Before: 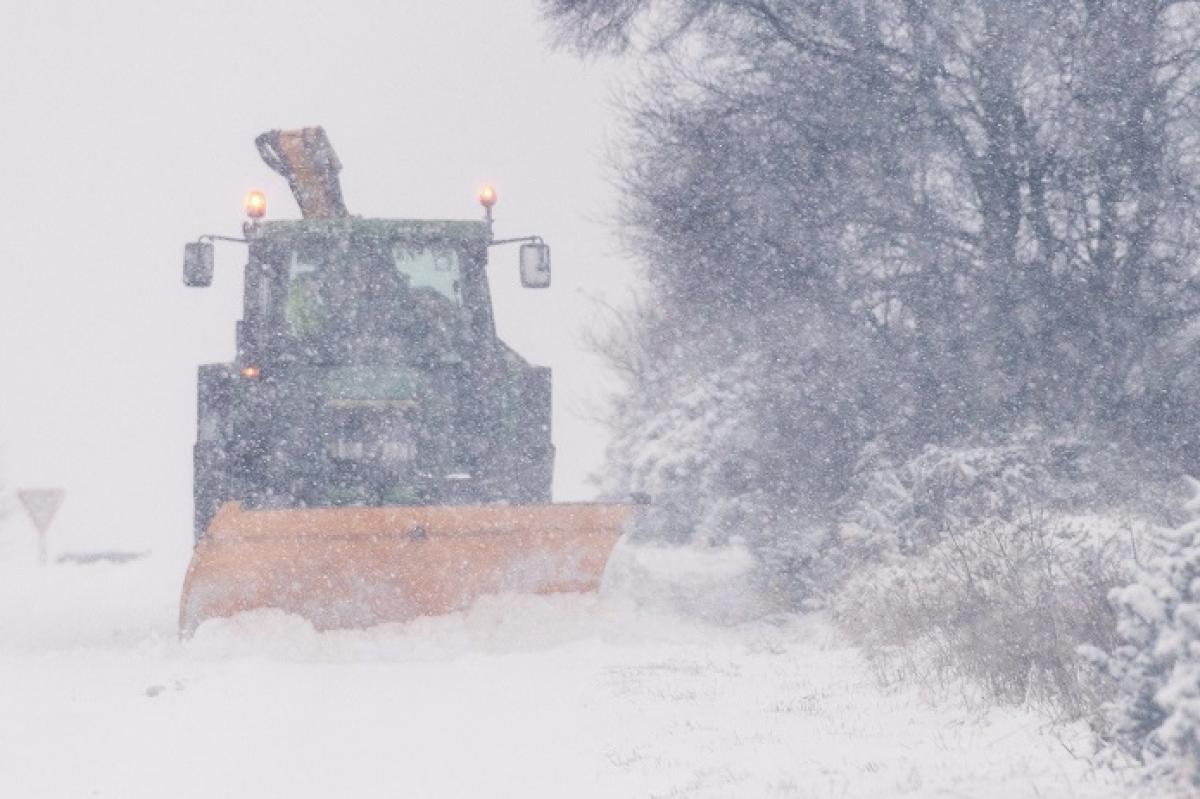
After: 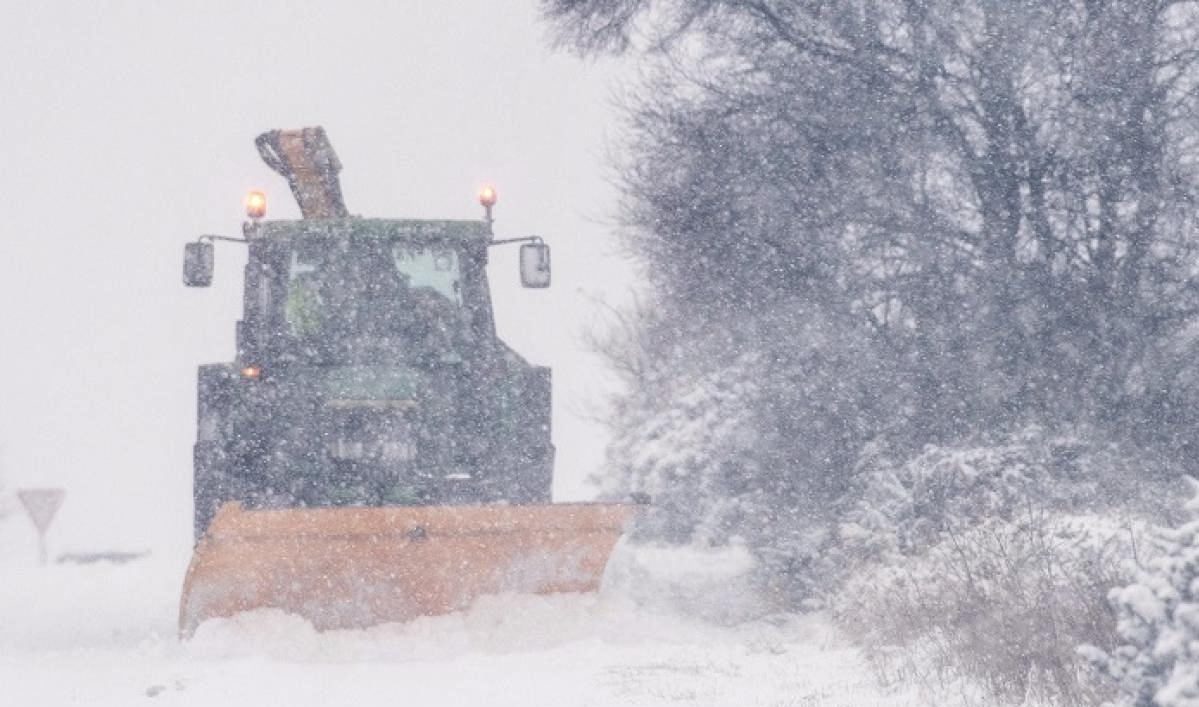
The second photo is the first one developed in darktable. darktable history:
crop and rotate: top 0%, bottom 11.49%
local contrast: on, module defaults
